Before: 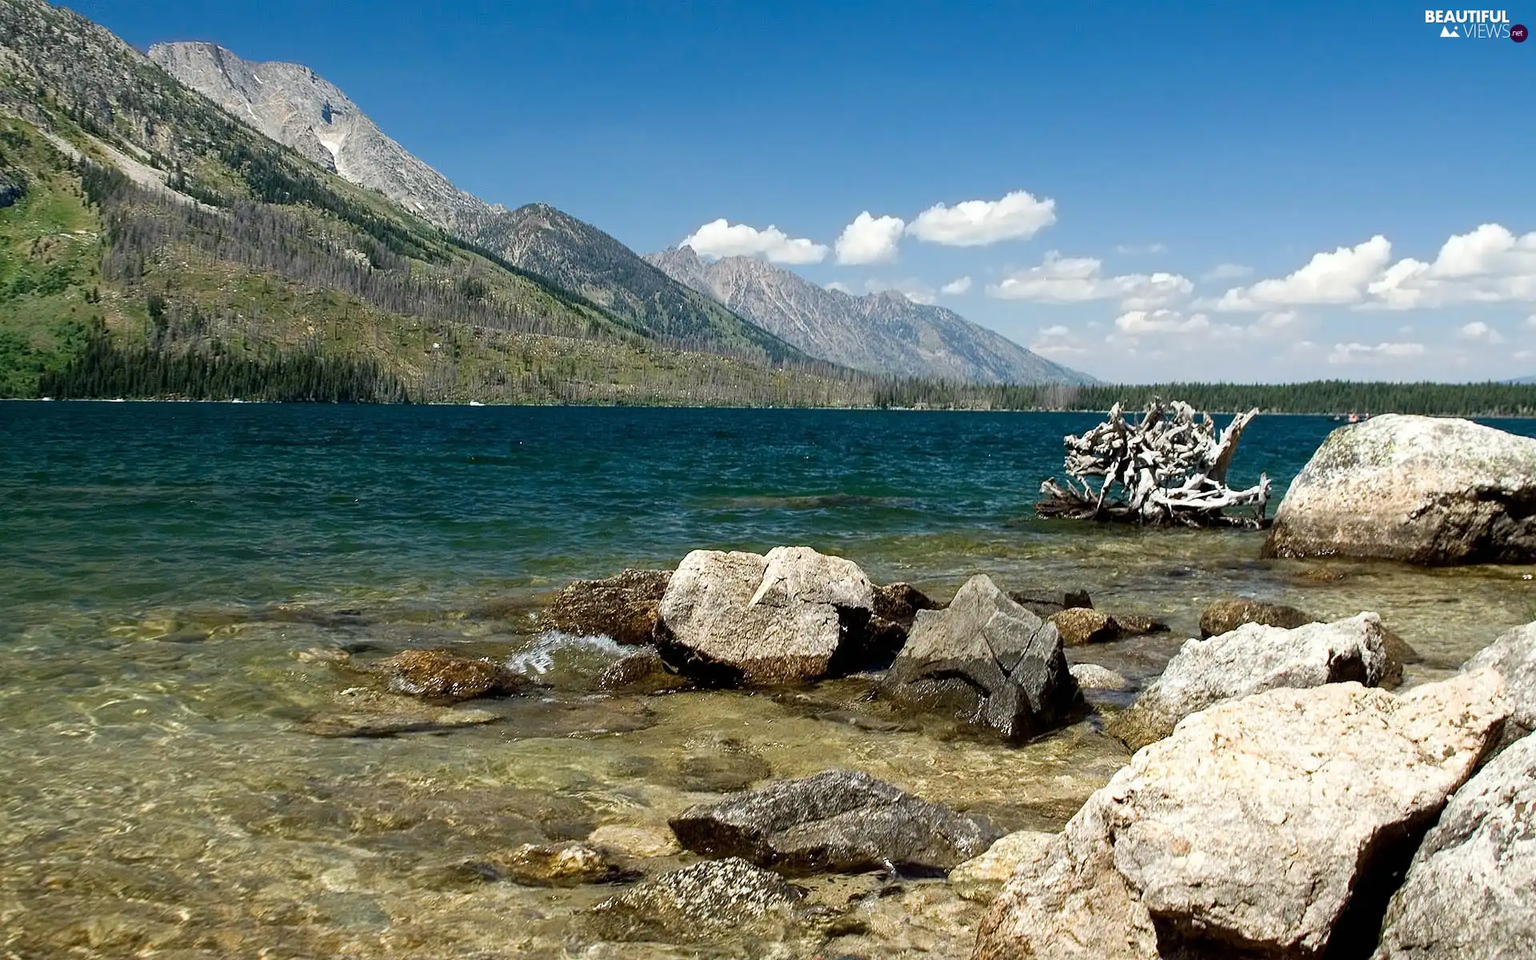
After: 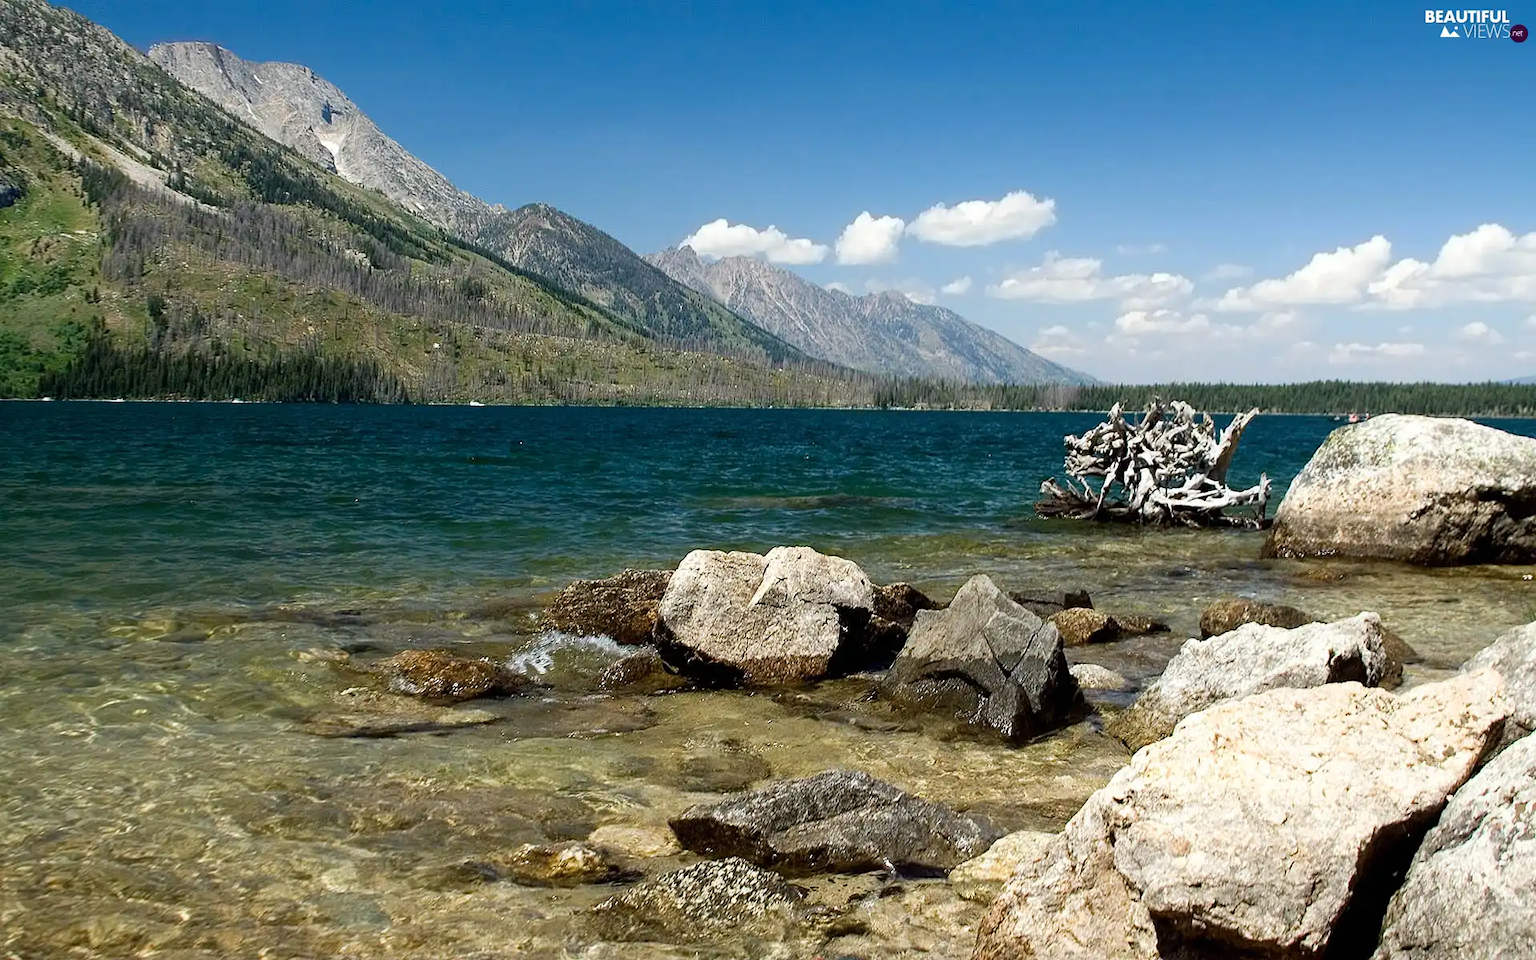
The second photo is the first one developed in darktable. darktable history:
shadows and highlights: shadows -24.46, highlights 48.17, highlights color adjustment 52.78%, soften with gaussian
